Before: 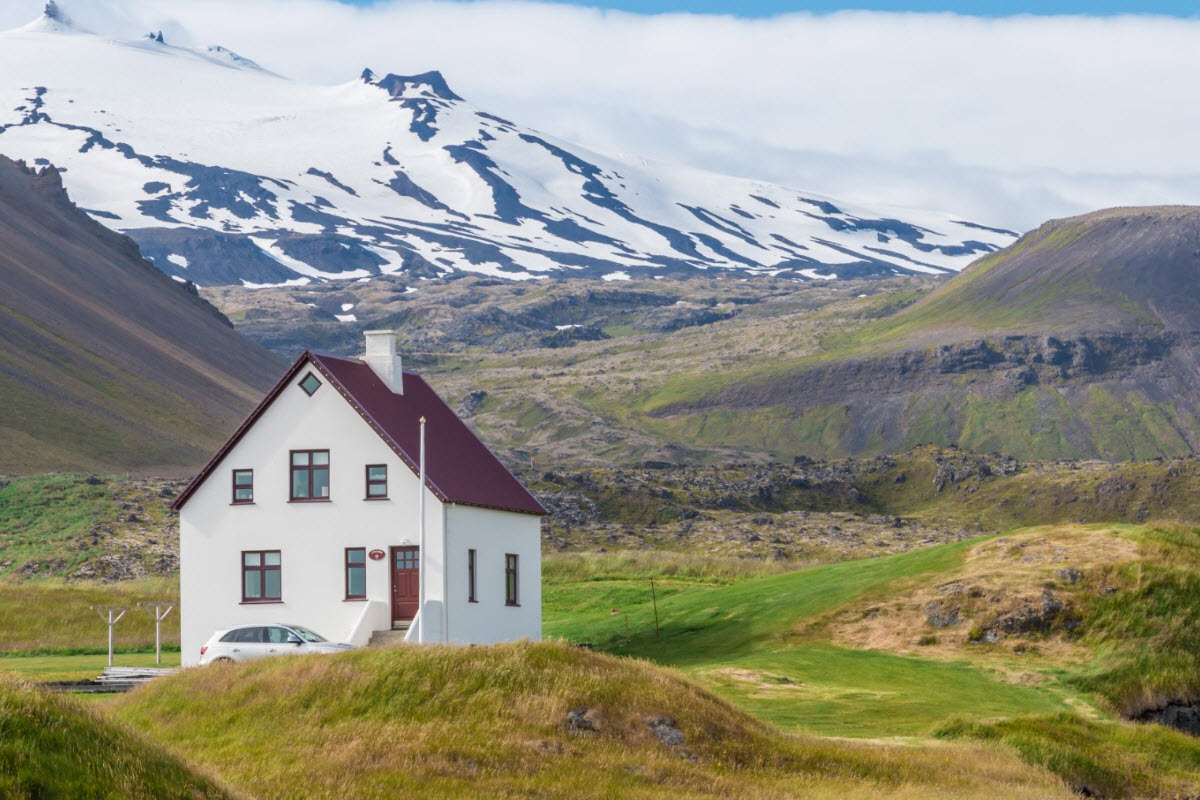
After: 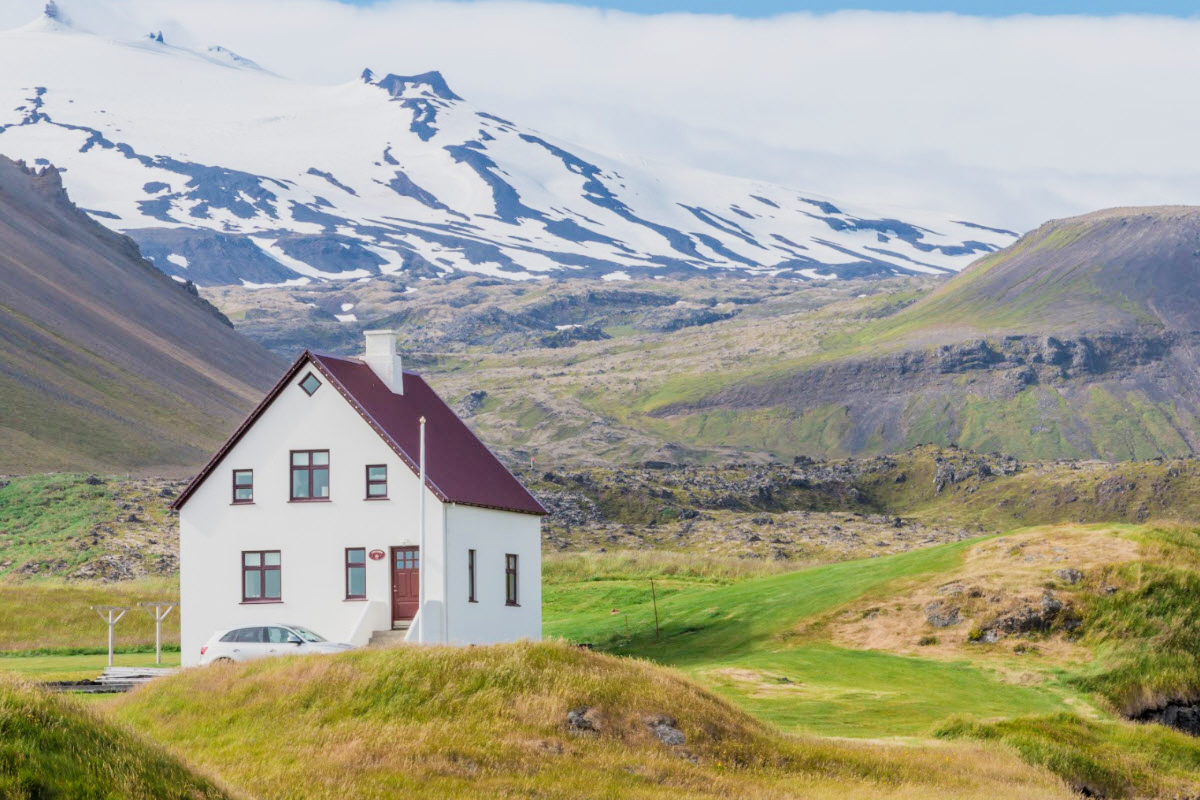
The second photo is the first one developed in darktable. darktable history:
filmic rgb: black relative exposure -7.65 EV, white relative exposure 4.56 EV, hardness 3.61, contrast 1.053
exposure: exposure 0.641 EV, compensate highlight preservation false
